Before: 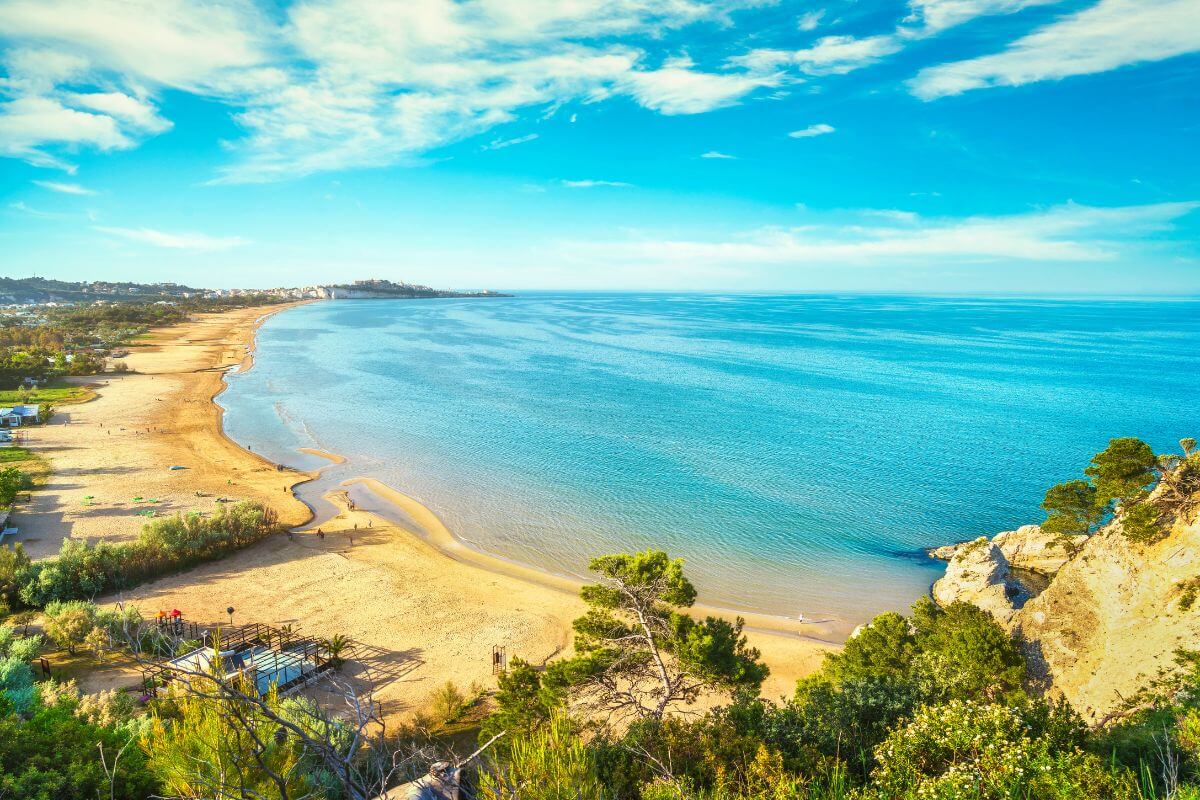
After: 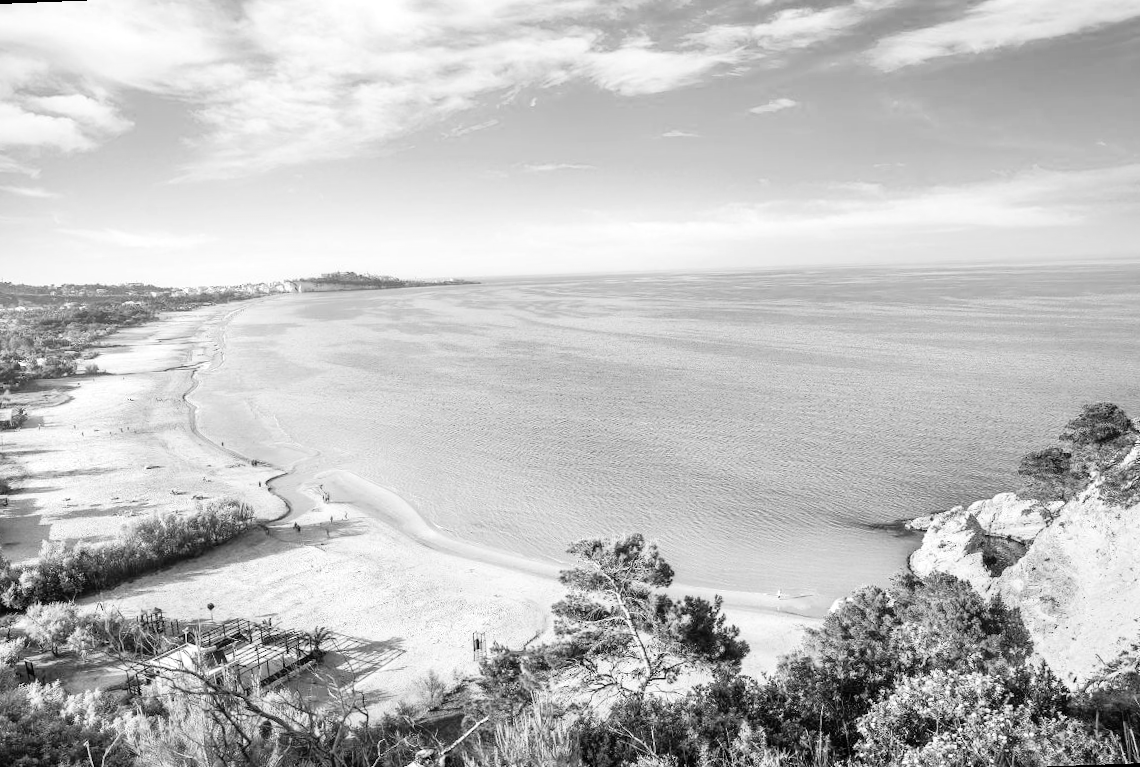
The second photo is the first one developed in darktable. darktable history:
monochrome: a 32, b 64, size 2.3
tone curve: curves: ch0 [(0.017, 0) (0.122, 0.046) (0.295, 0.297) (0.449, 0.505) (0.559, 0.629) (0.729, 0.796) (0.879, 0.898) (1, 0.97)]; ch1 [(0, 0) (0.393, 0.4) (0.447, 0.447) (0.485, 0.497) (0.522, 0.503) (0.539, 0.52) (0.606, 0.6) (0.696, 0.679) (1, 1)]; ch2 [(0, 0) (0.369, 0.388) (0.449, 0.431) (0.499, 0.501) (0.516, 0.536) (0.604, 0.599) (0.741, 0.763) (1, 1)], color space Lab, independent channels, preserve colors none
rotate and perspective: rotation -2.12°, lens shift (vertical) 0.009, lens shift (horizontal) -0.008, automatic cropping original format, crop left 0.036, crop right 0.964, crop top 0.05, crop bottom 0.959
color balance rgb: linear chroma grading › shadows 10%, linear chroma grading › highlights 10%, linear chroma grading › global chroma 15%, linear chroma grading › mid-tones 15%, perceptual saturation grading › global saturation 40%, perceptual saturation grading › highlights -25%, perceptual saturation grading › mid-tones 35%, perceptual saturation grading › shadows 35%, perceptual brilliance grading › global brilliance 11.29%, global vibrance 11.29%
